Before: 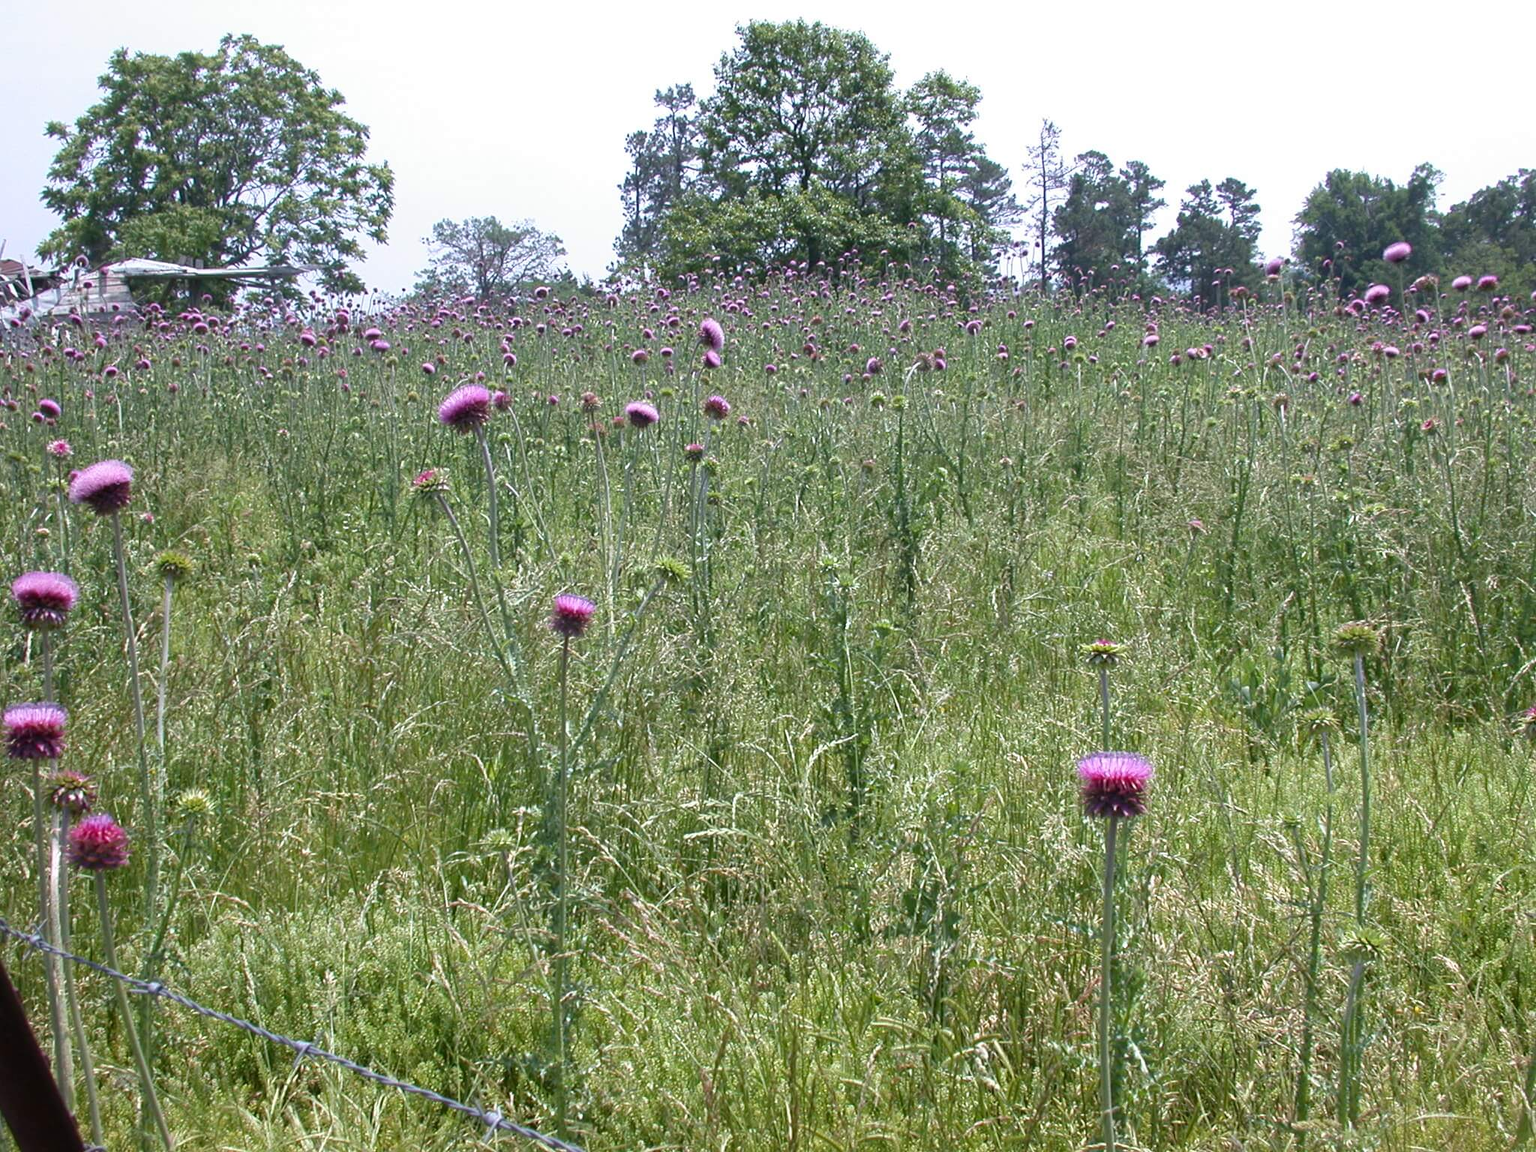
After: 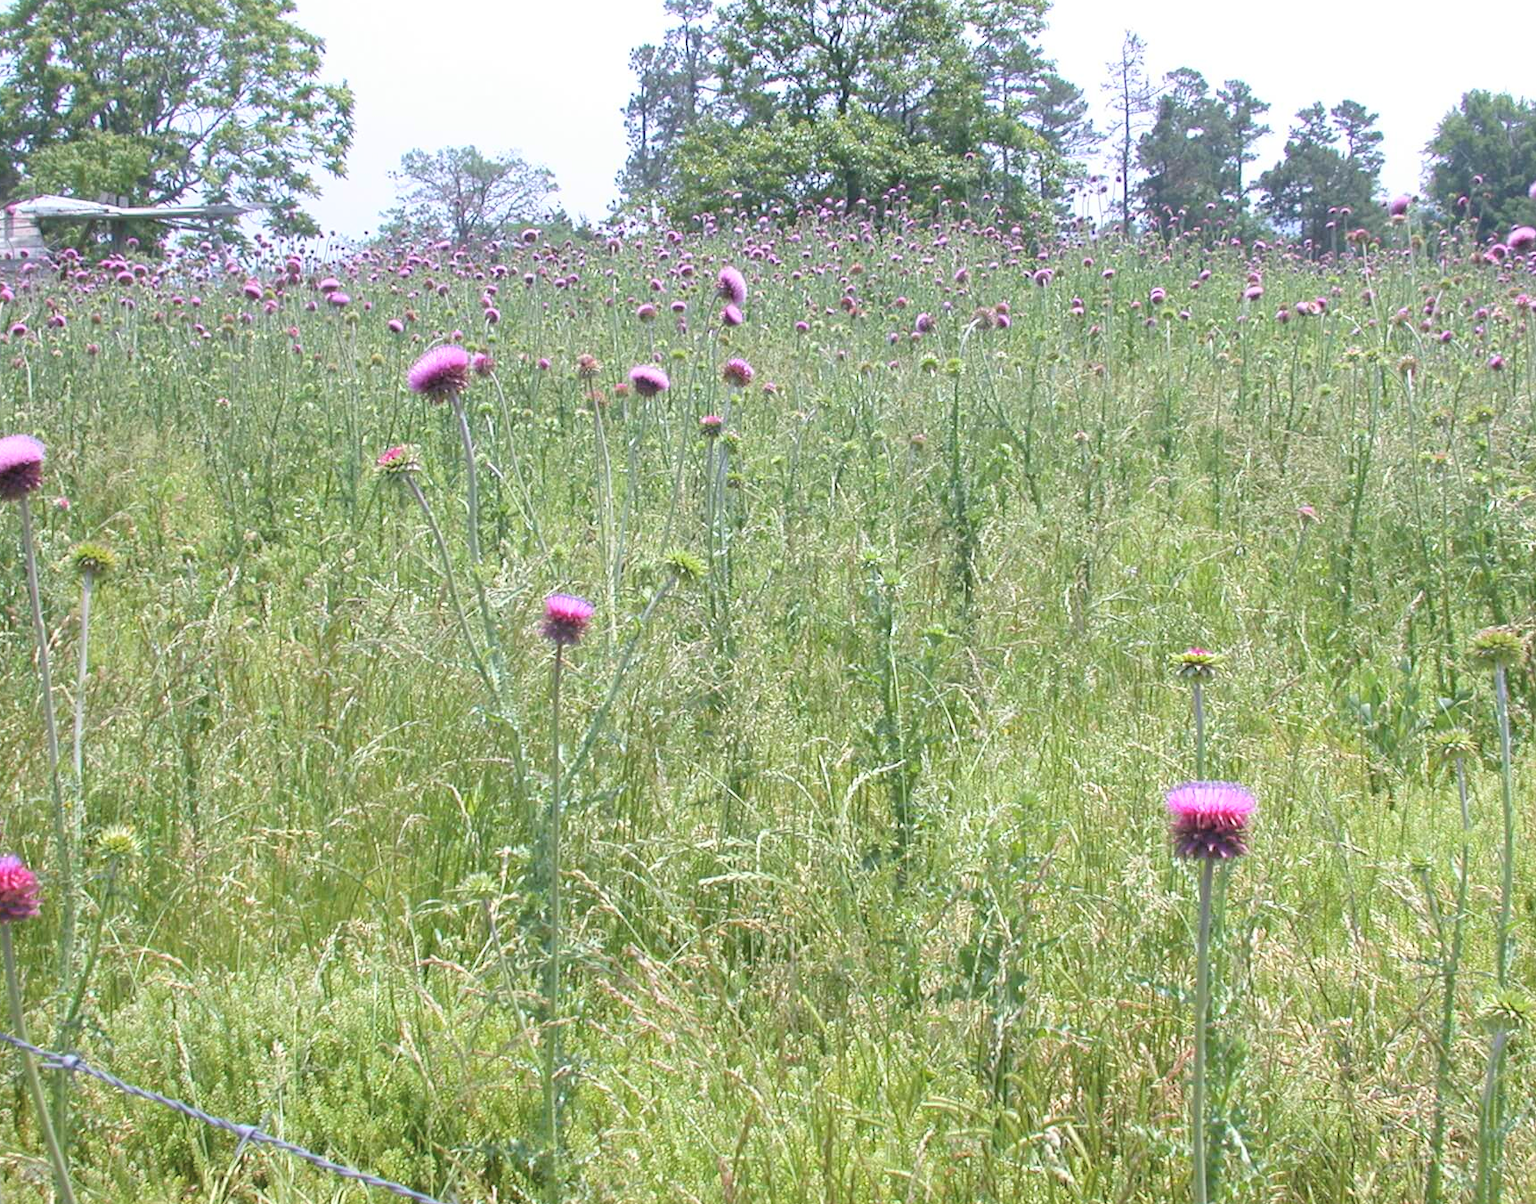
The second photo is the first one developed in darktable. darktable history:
contrast brightness saturation: contrast 0.104, brightness 0.296, saturation 0.144
crop: left 6.231%, top 8.153%, right 9.529%, bottom 3.719%
